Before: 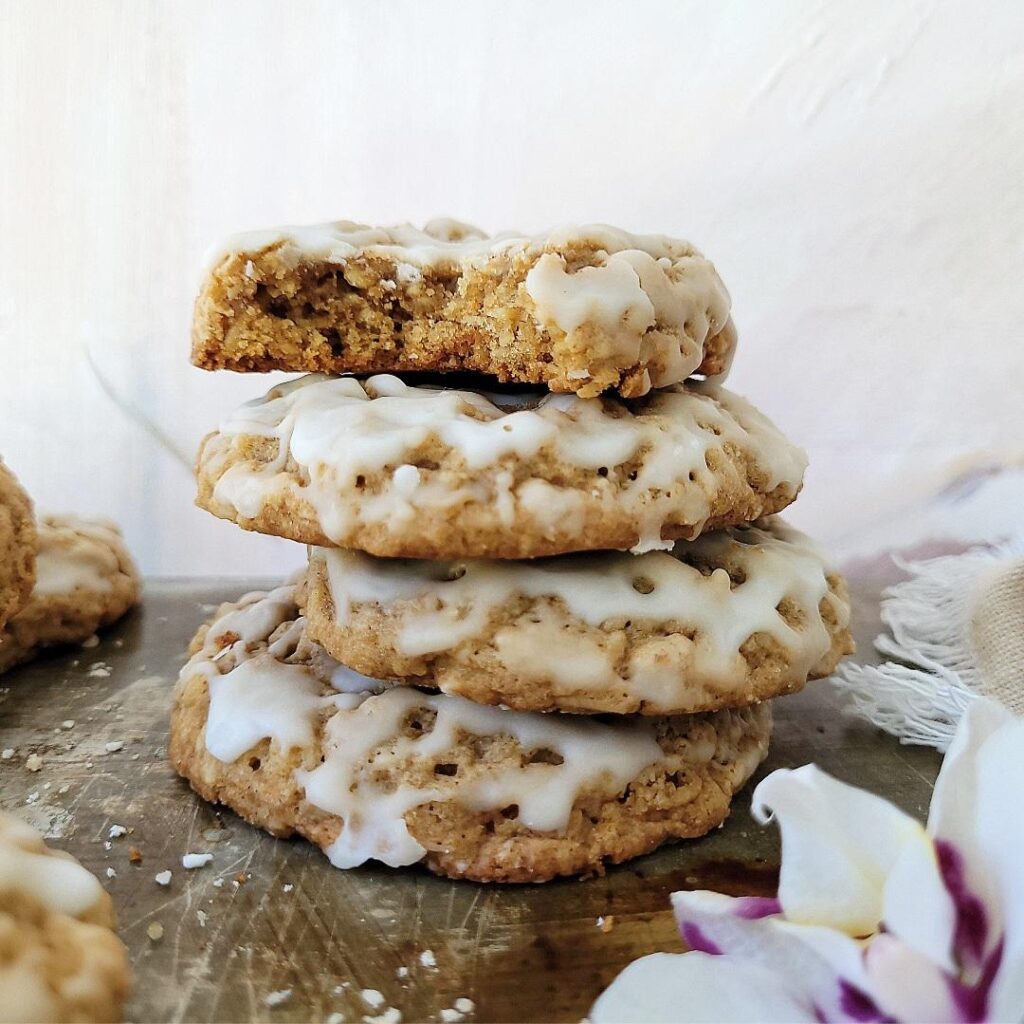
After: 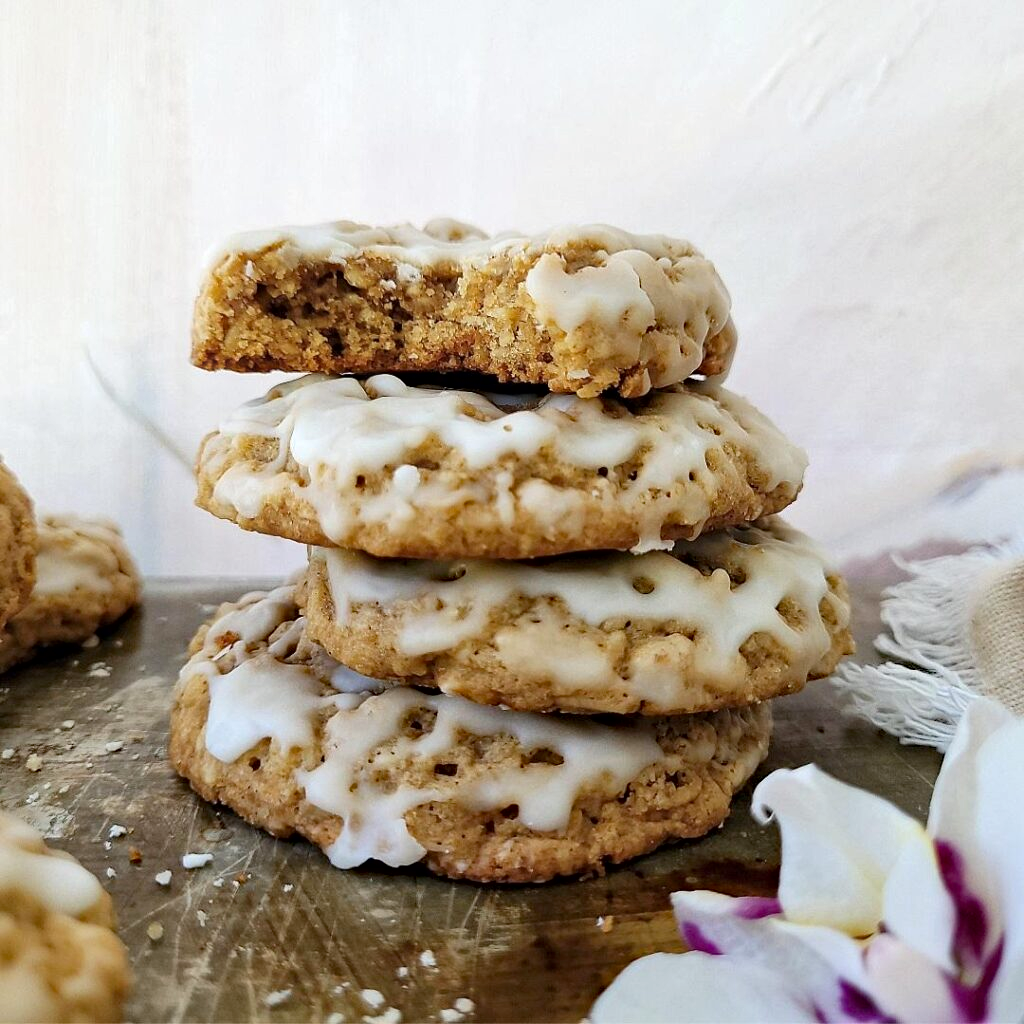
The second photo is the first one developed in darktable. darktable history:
local contrast: mode bilateral grid, contrast 20, coarseness 50, detail 120%, midtone range 0.2
haze removal: strength 0.29, distance 0.25, compatibility mode true, adaptive false
